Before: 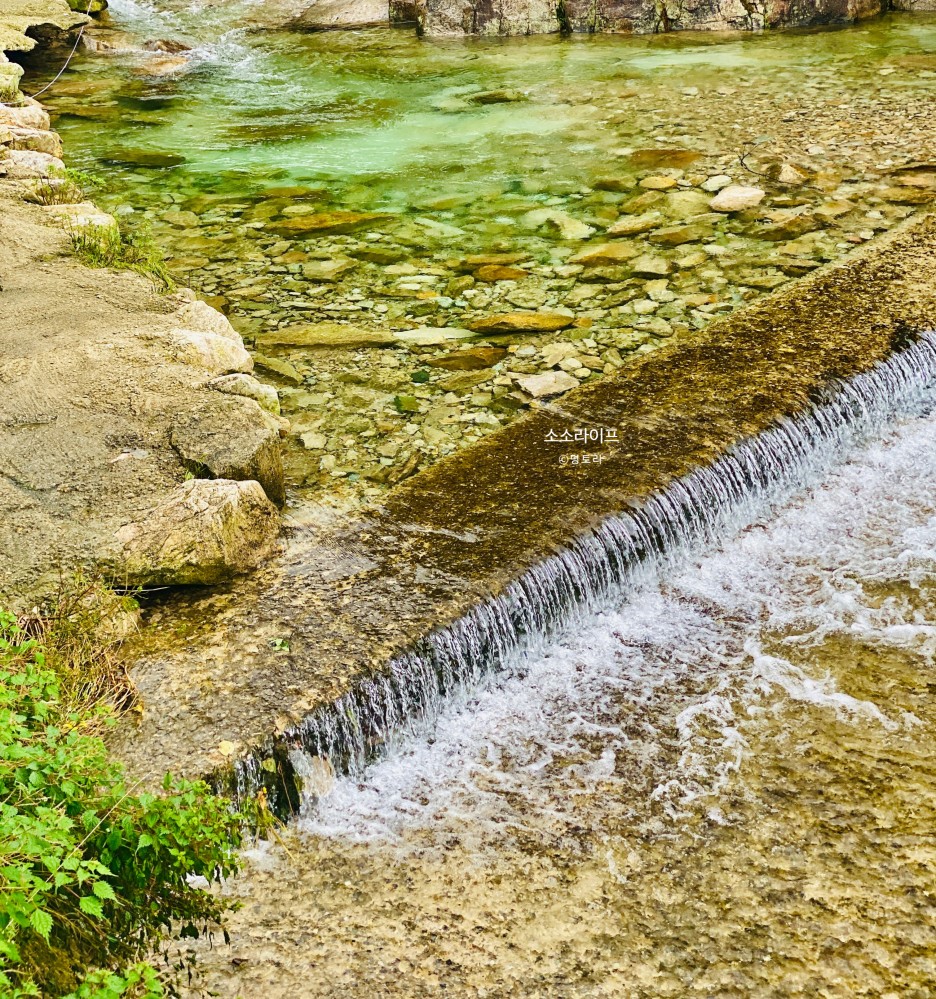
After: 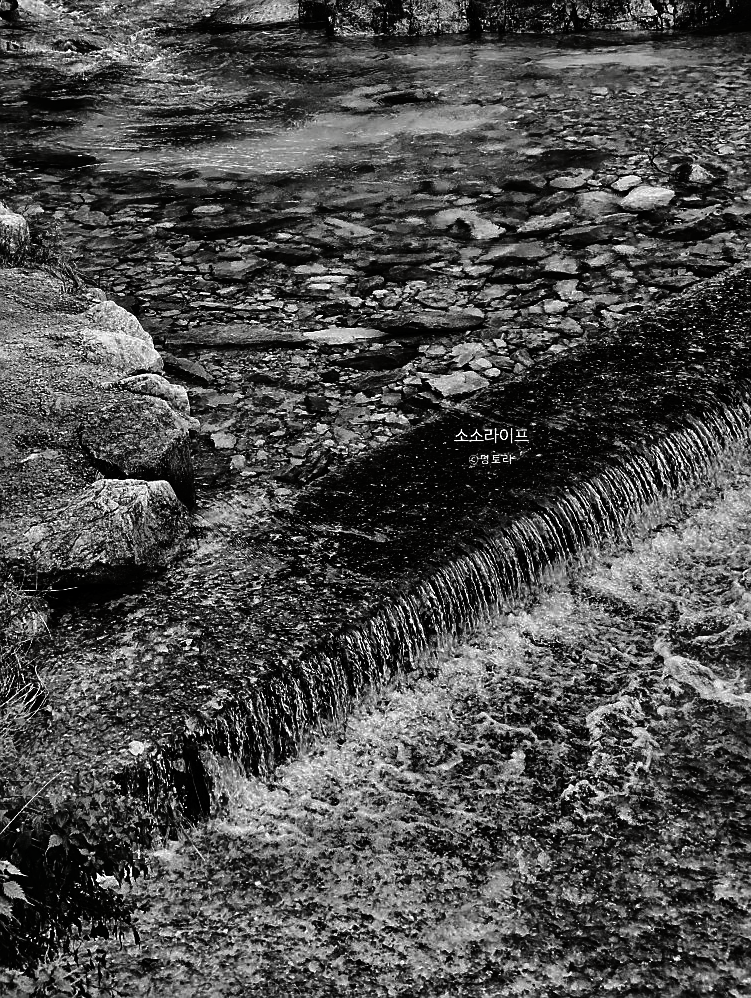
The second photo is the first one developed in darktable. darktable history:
sharpen: radius 1.03
crop and rotate: left 9.616%, right 10.114%
exposure: black level correction -0.001, exposure 0.08 EV, compensate highlight preservation false
levels: levels [0, 0.51, 1]
contrast brightness saturation: contrast 0.018, brightness -0.983, saturation -0.987
tone curve: curves: ch0 [(0, 0) (0.003, 0.008) (0.011, 0.01) (0.025, 0.012) (0.044, 0.023) (0.069, 0.033) (0.1, 0.046) (0.136, 0.075) (0.177, 0.116) (0.224, 0.171) (0.277, 0.235) (0.335, 0.312) (0.399, 0.397) (0.468, 0.466) (0.543, 0.54) (0.623, 0.62) (0.709, 0.701) (0.801, 0.782) (0.898, 0.877) (1, 1)], color space Lab, independent channels, preserve colors none
